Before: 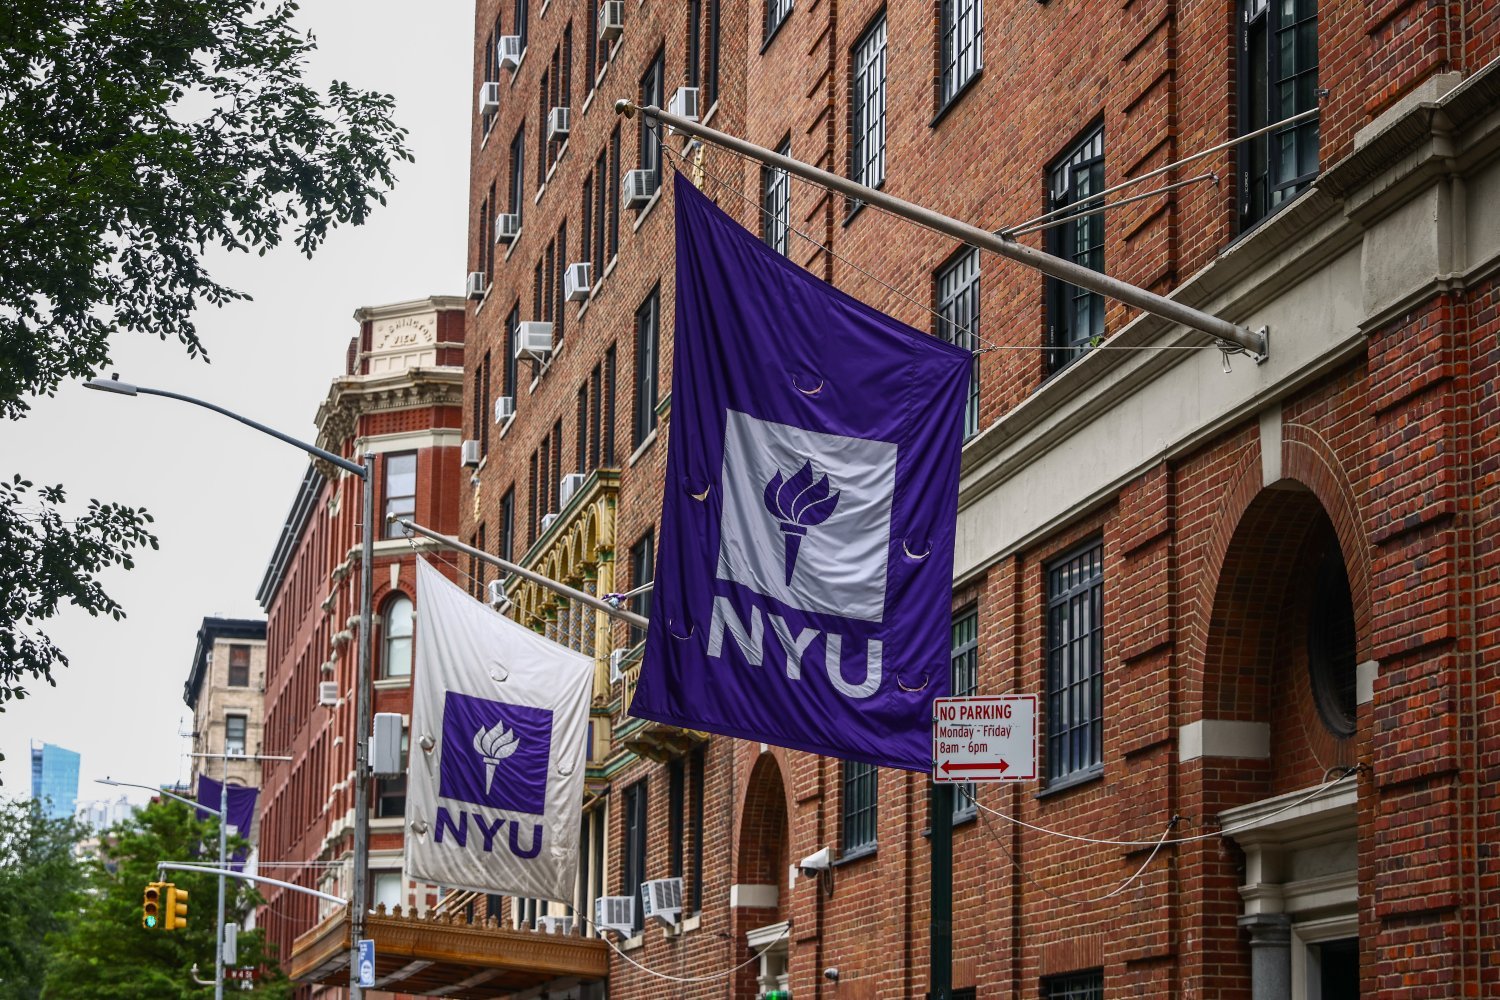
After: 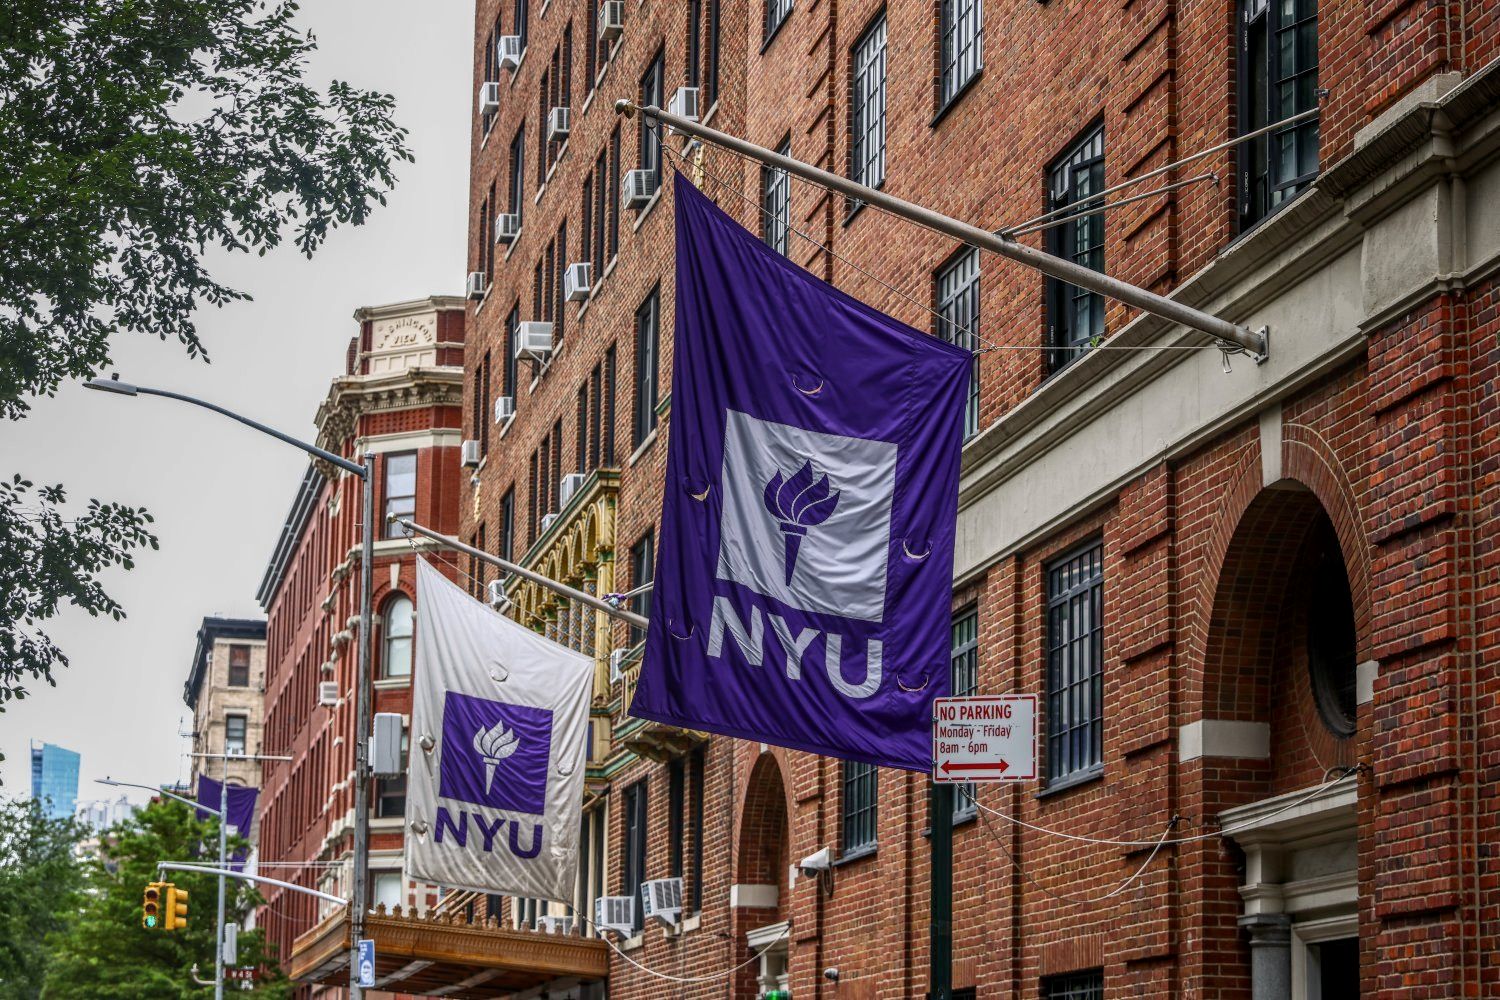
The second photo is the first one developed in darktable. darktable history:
local contrast: highlights 1%, shadows 3%, detail 134%
